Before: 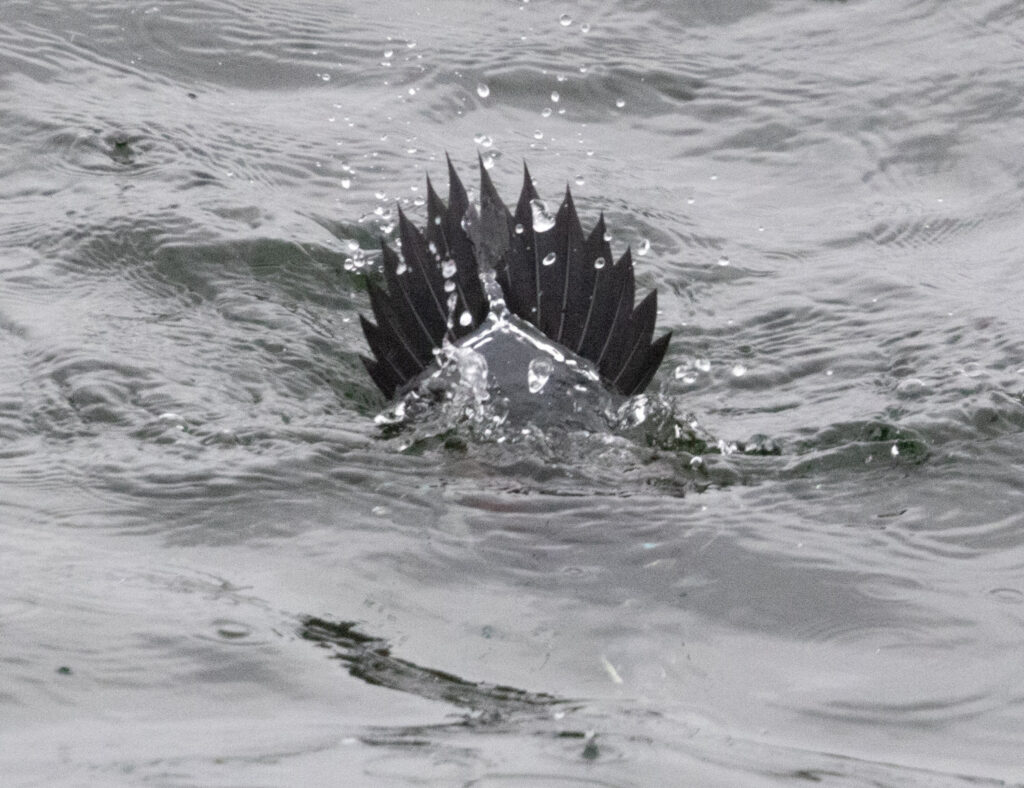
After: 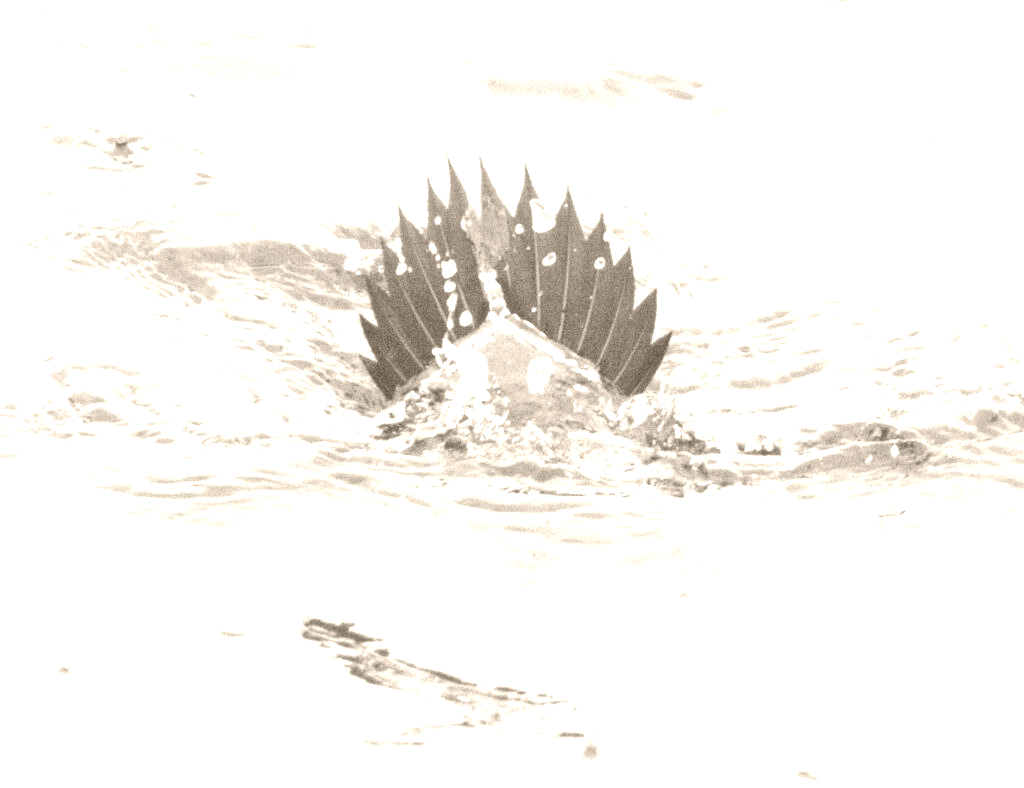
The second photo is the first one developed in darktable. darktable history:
exposure: exposure 1.223 EV, compensate highlight preservation false
colorize: hue 34.49°, saturation 35.33%, source mix 100%, version 1
